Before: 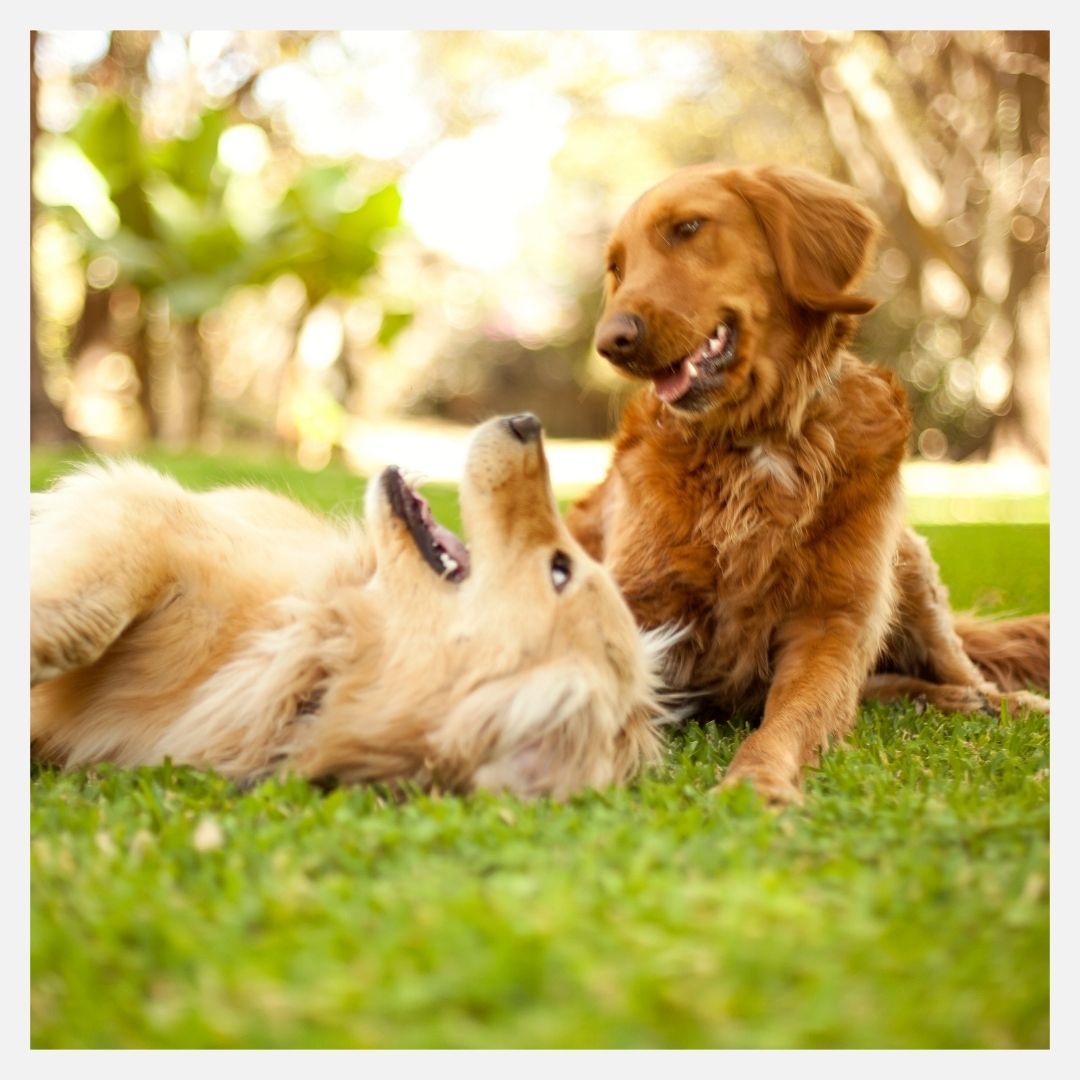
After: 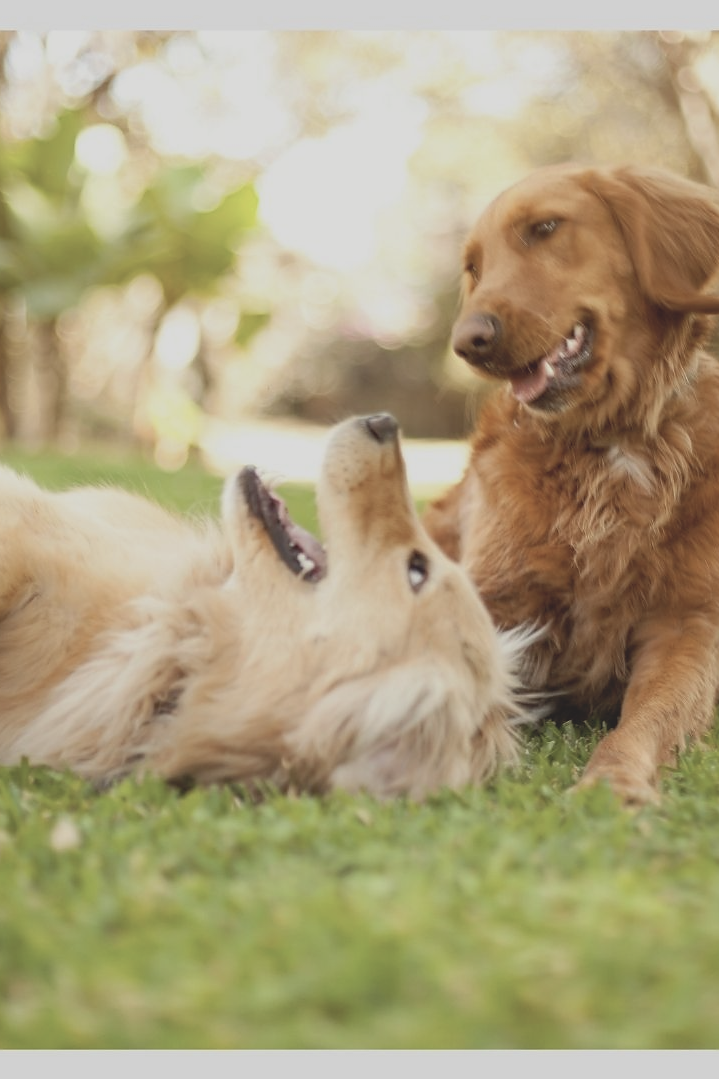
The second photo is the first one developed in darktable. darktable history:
contrast brightness saturation: contrast -0.26, saturation -0.43
sharpen: radius 1, threshold 1
crop and rotate: left 13.409%, right 19.924%
